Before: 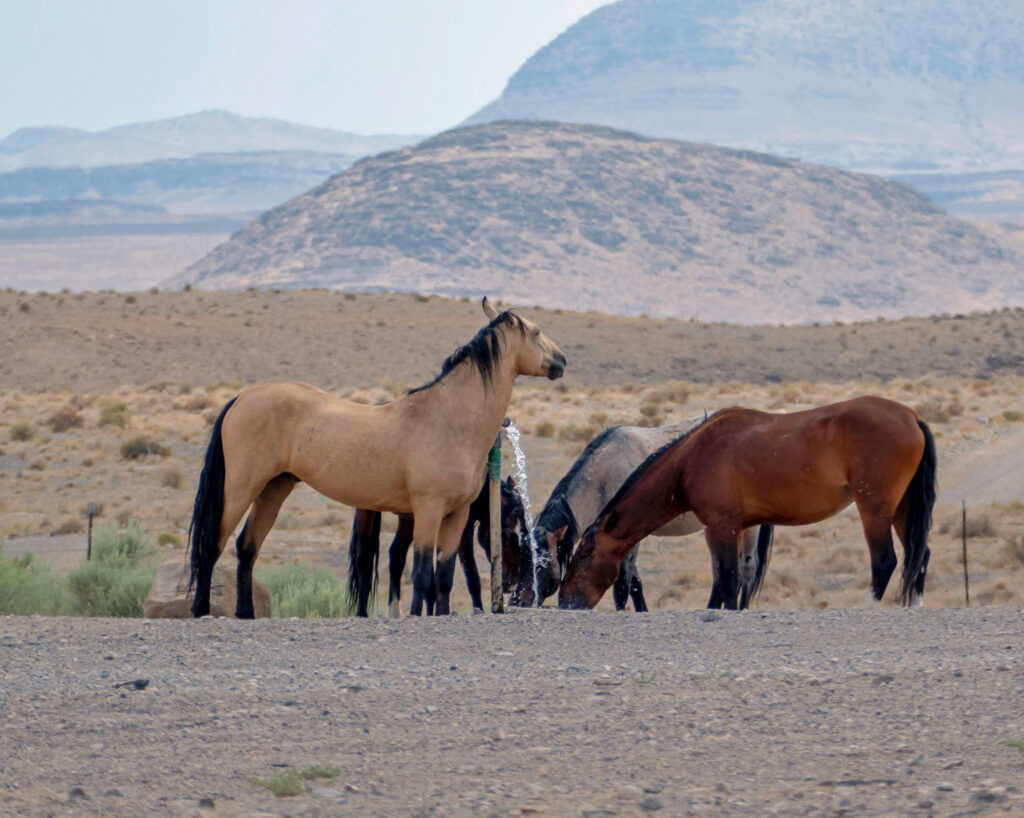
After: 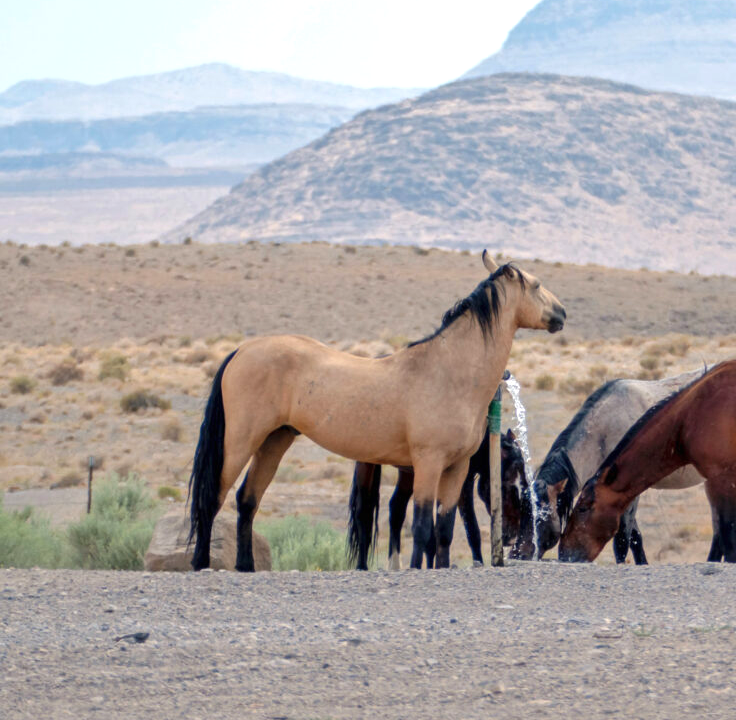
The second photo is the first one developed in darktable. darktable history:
crop: top 5.803%, right 27.864%, bottom 5.804%
exposure: black level correction 0, exposure 0.5 EV, compensate exposure bias true, compensate highlight preservation false
